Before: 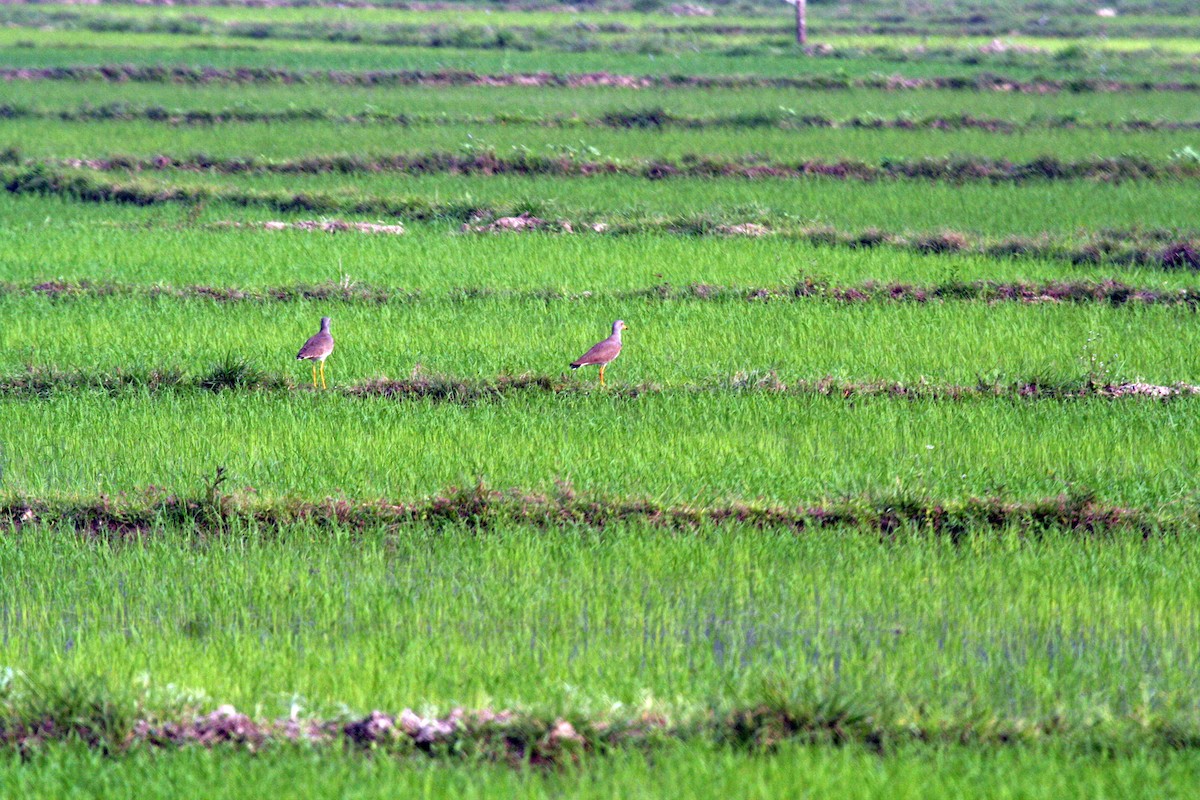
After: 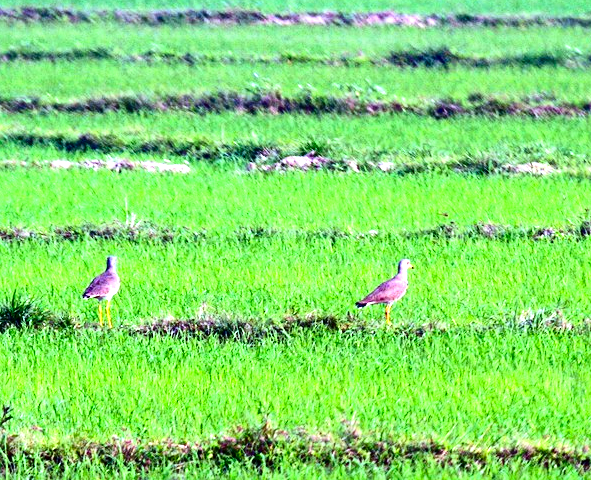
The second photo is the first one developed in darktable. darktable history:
white balance: red 0.925, blue 1.046
contrast brightness saturation: contrast 0.22, brightness -0.19, saturation 0.24
exposure: black level correction 0, exposure 0.95 EV, compensate exposure bias true, compensate highlight preservation false
crop: left 17.835%, top 7.675%, right 32.881%, bottom 32.213%
sharpen: amount 0.2
